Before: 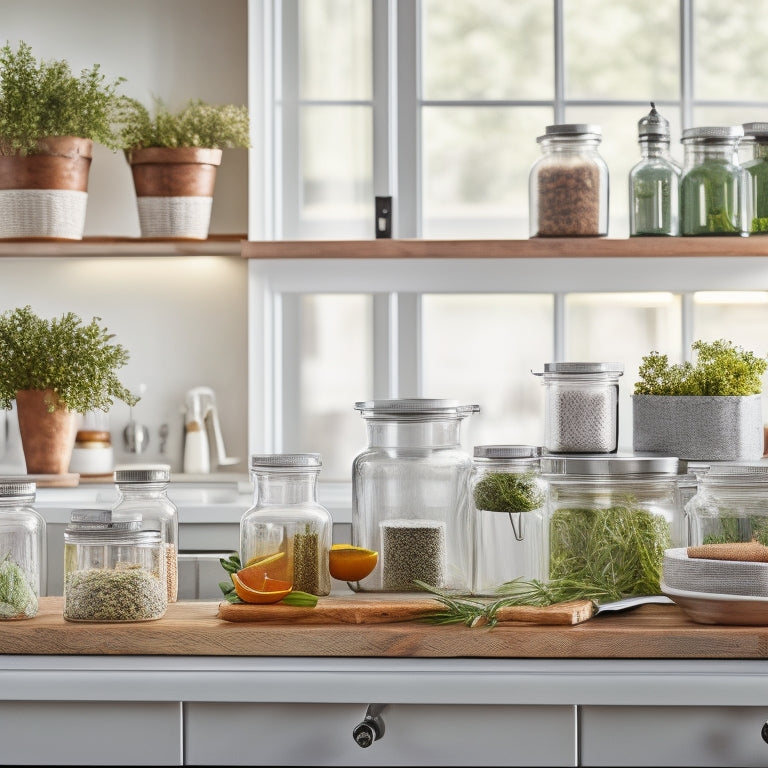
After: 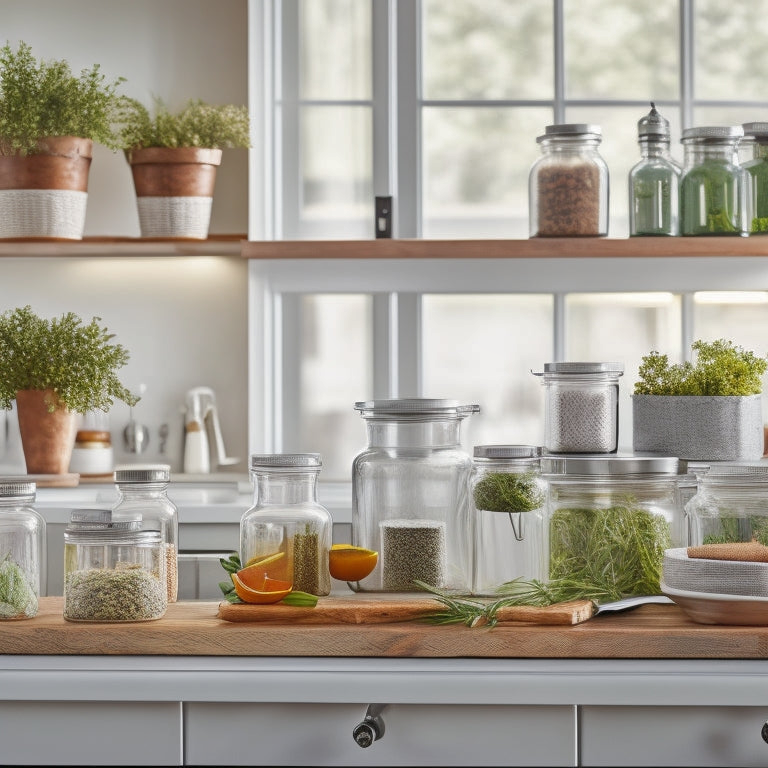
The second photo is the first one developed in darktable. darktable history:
shadows and highlights: highlights color adjustment 0.38%
